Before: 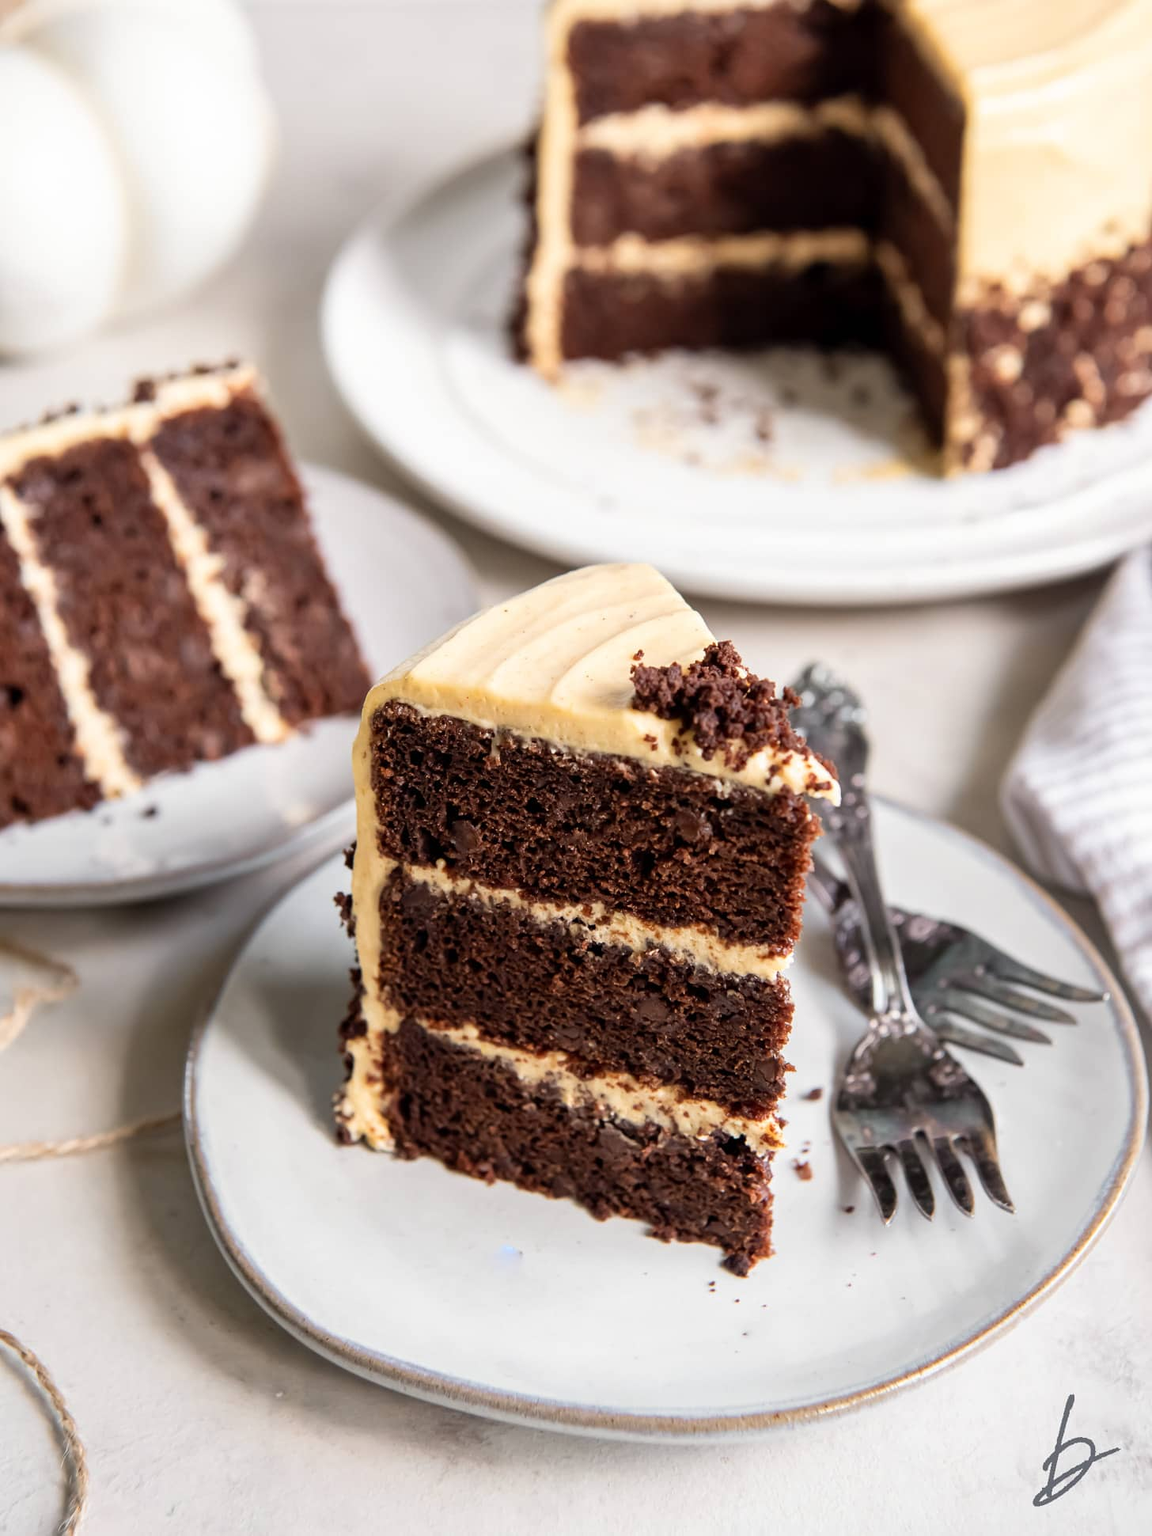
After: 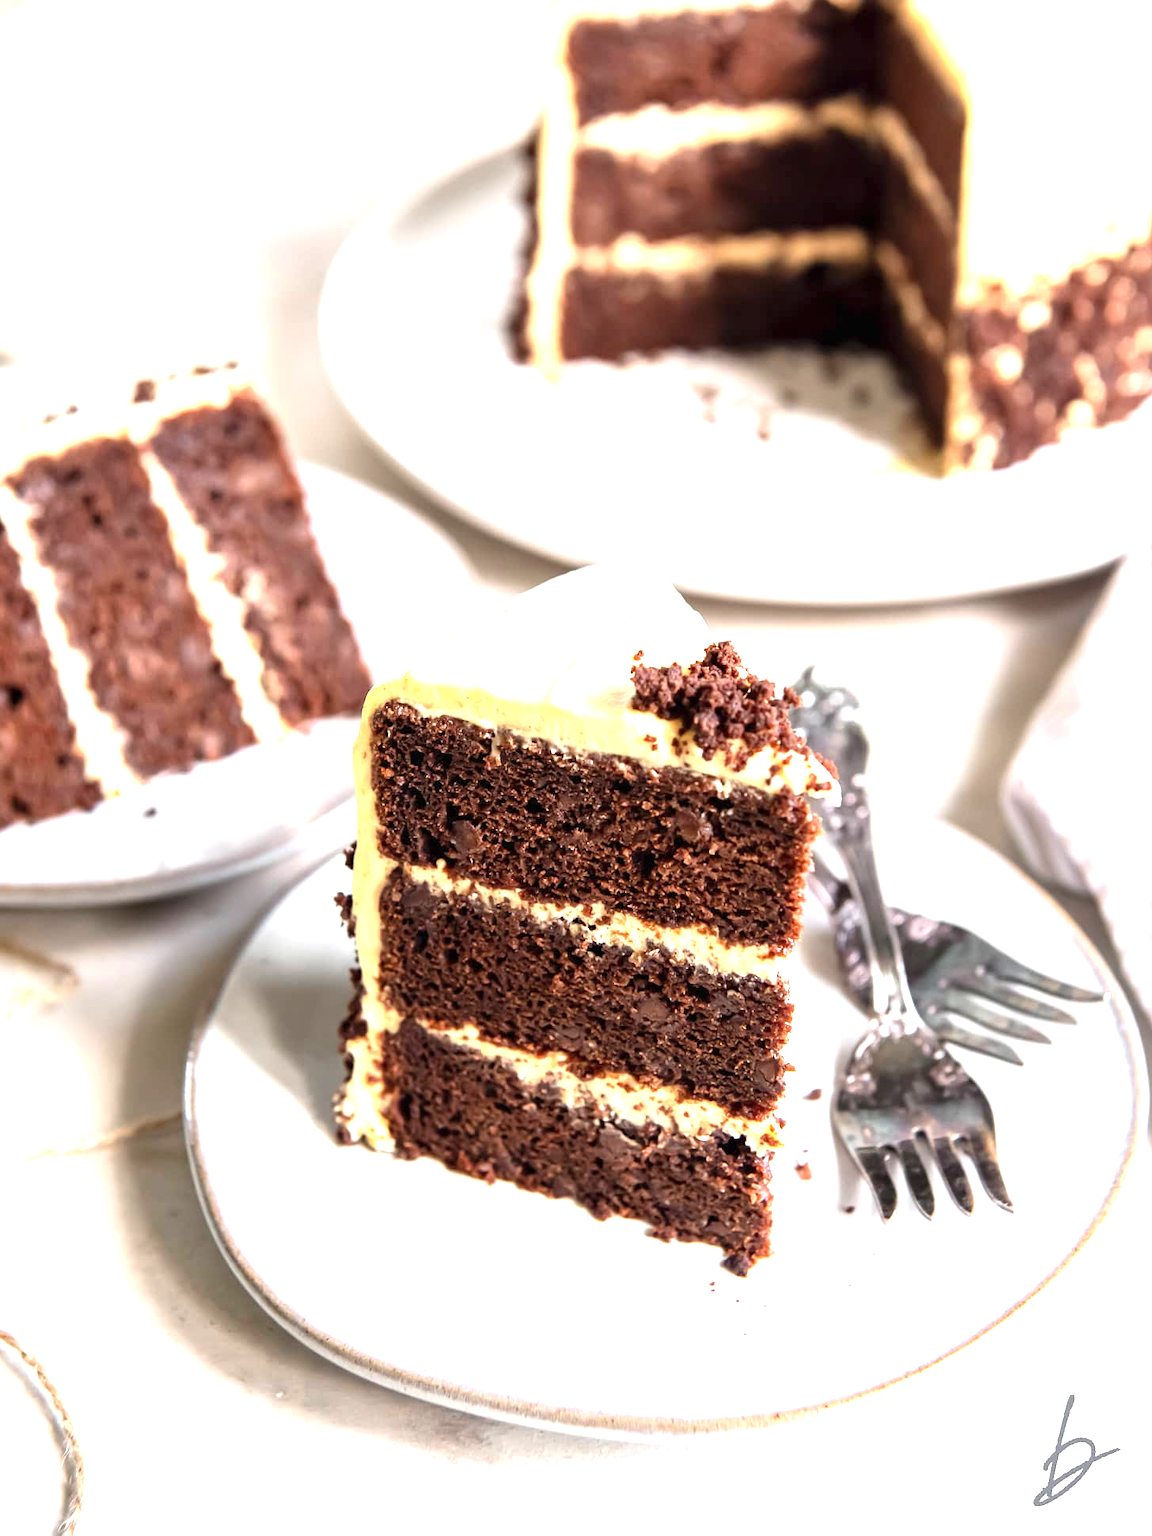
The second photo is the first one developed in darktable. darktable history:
exposure: black level correction 0, exposure 1.286 EV, compensate exposure bias true, compensate highlight preservation false
